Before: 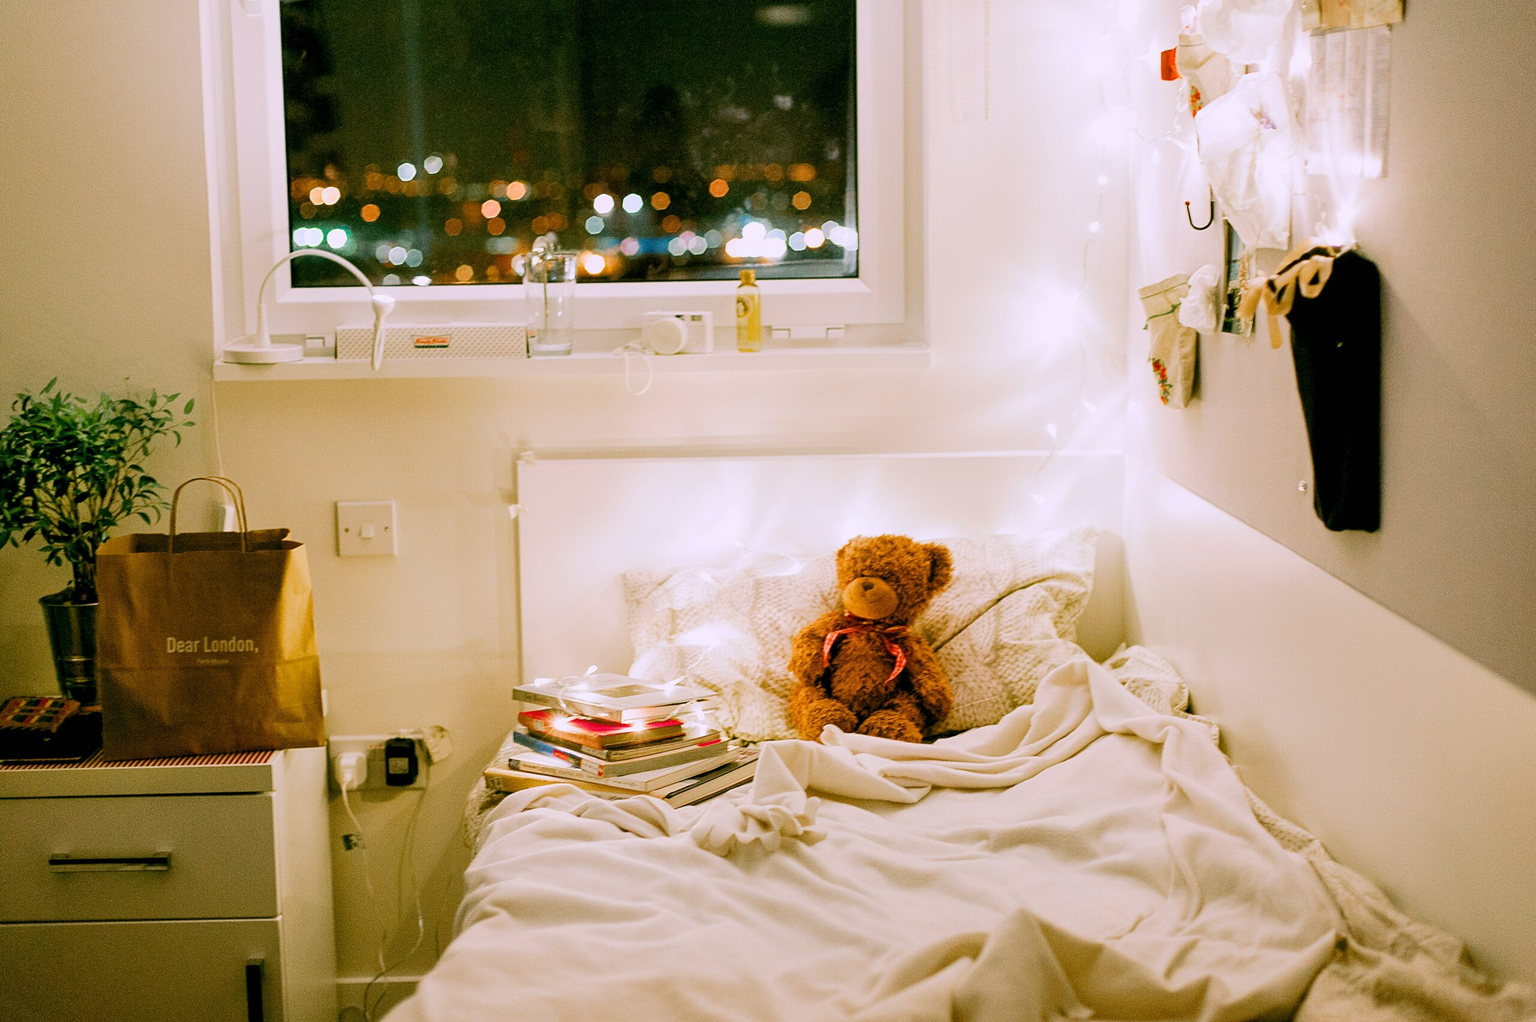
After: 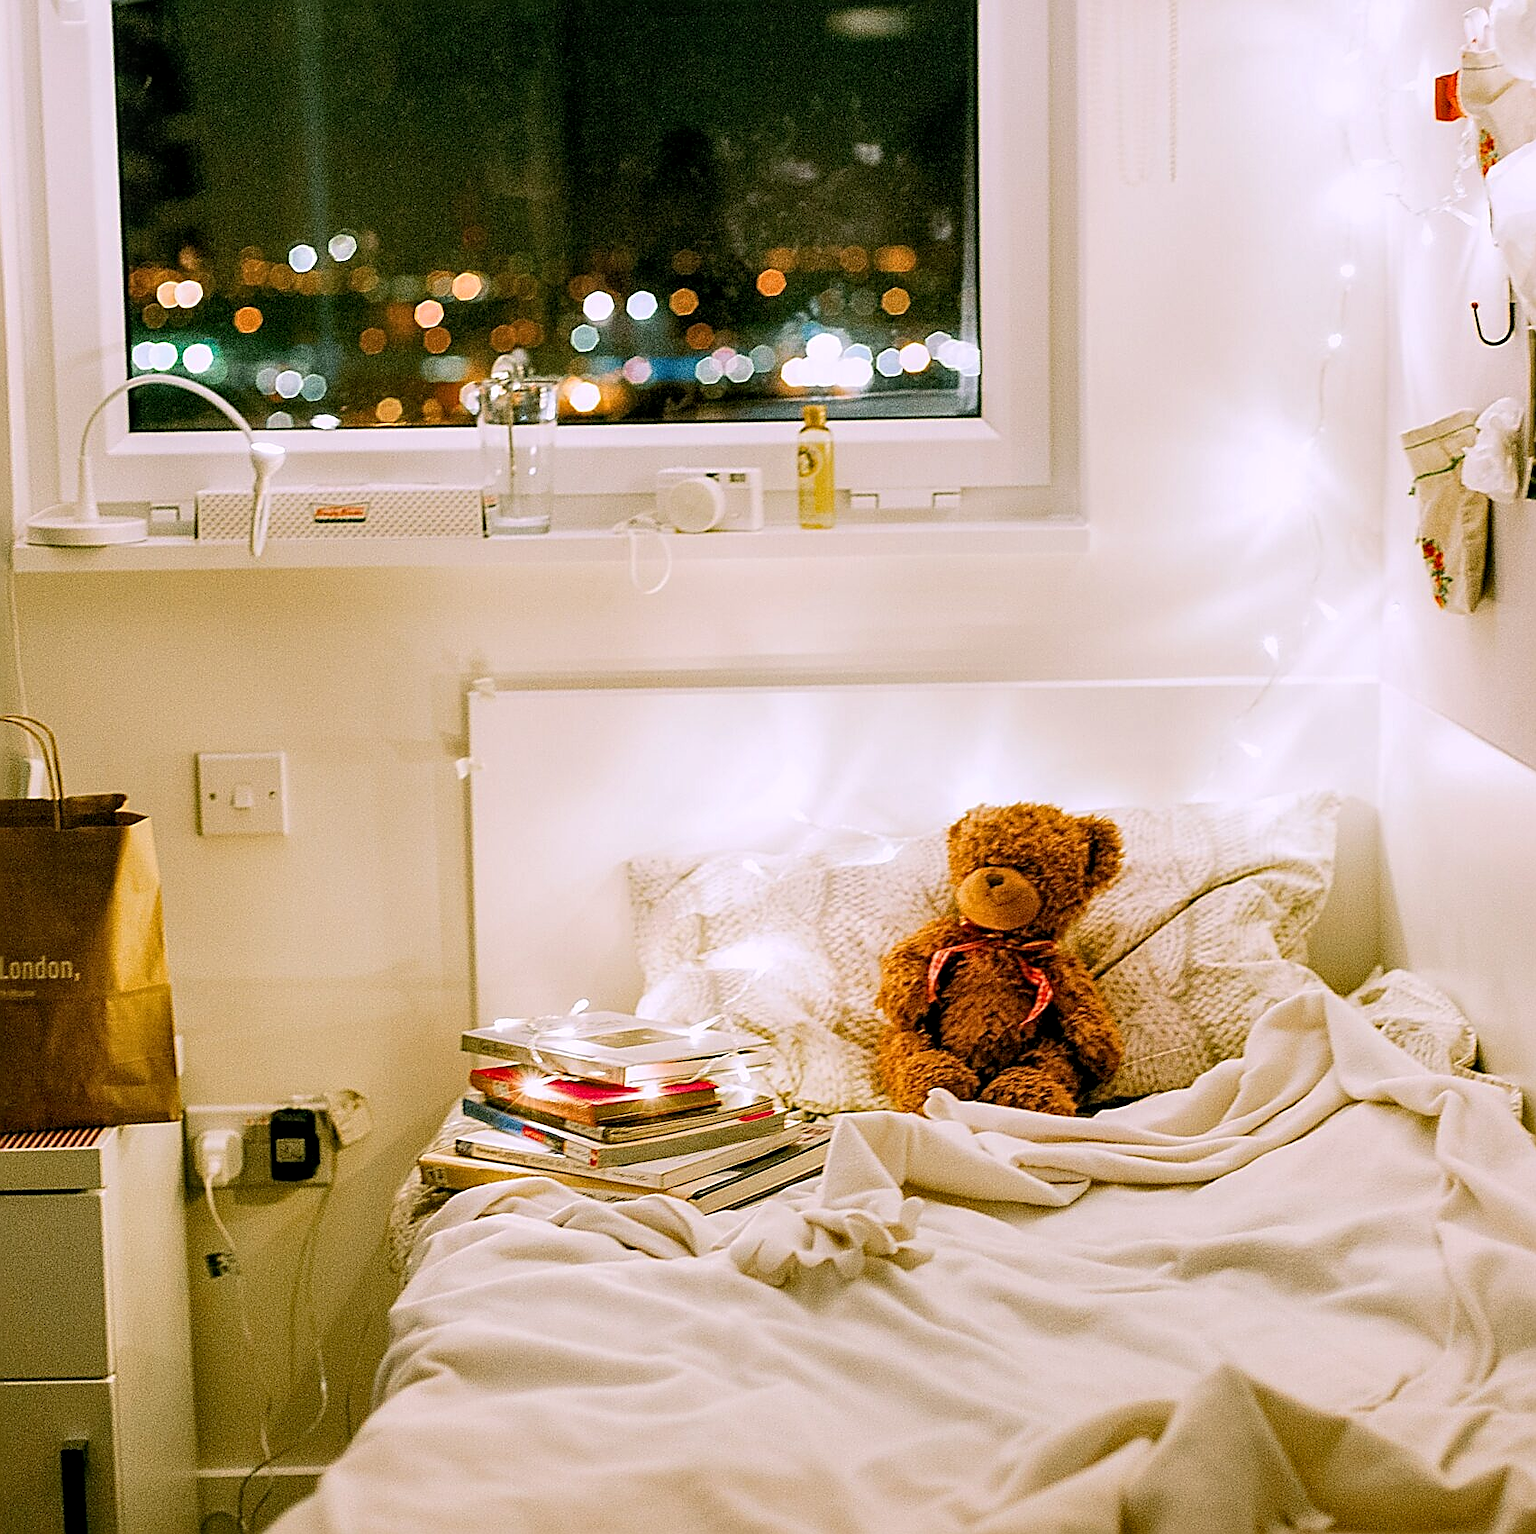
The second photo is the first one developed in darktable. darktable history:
local contrast: highlights 89%, shadows 80%
sharpen: amount 0.911
crop and rotate: left 13.371%, right 20.015%
